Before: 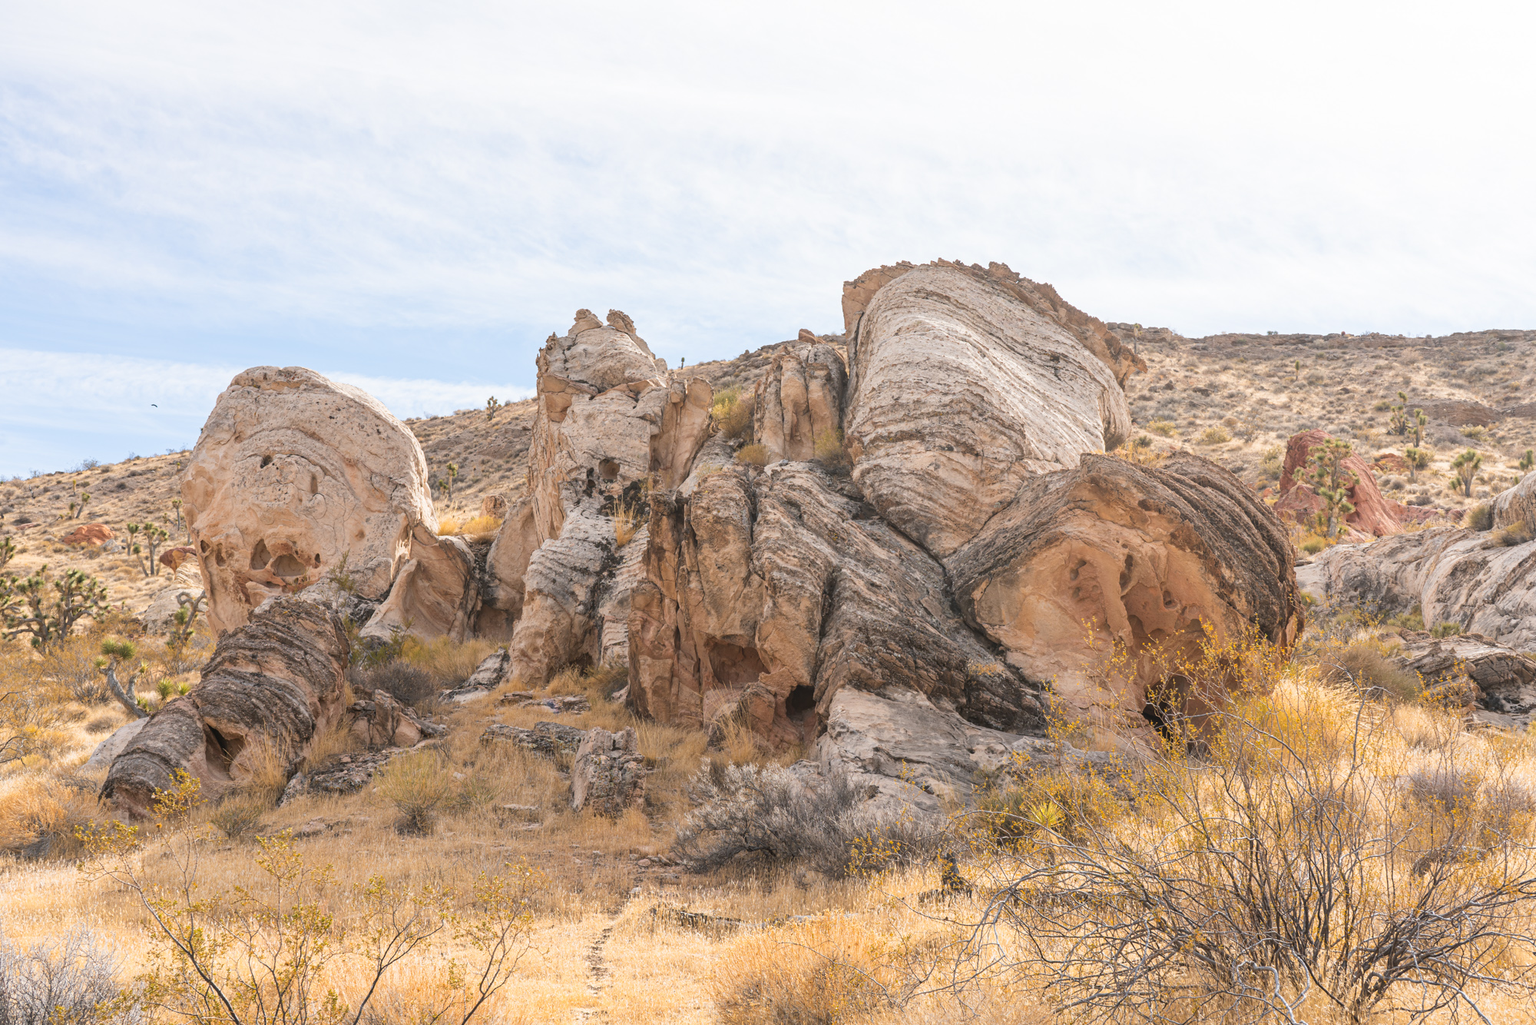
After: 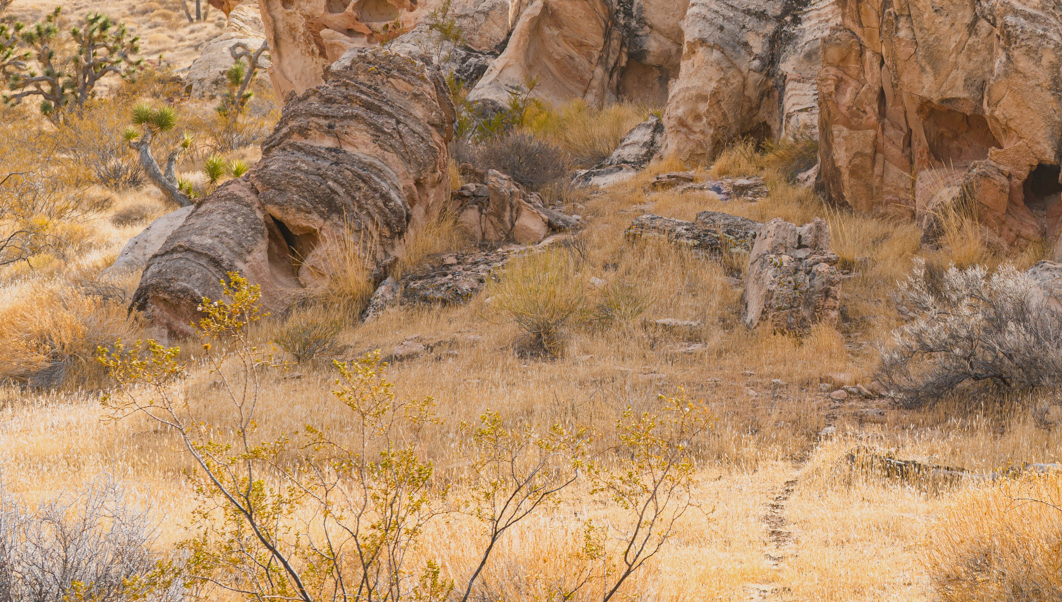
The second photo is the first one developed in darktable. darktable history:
contrast brightness saturation: saturation -0.047
crop and rotate: top 54.629%, right 46.865%, bottom 0.232%
color balance rgb: linear chroma grading › global chroma 9.915%, perceptual saturation grading › global saturation 20%, perceptual saturation grading › highlights -25.869%, perceptual saturation grading › shadows 25.19%, contrast -10.521%
